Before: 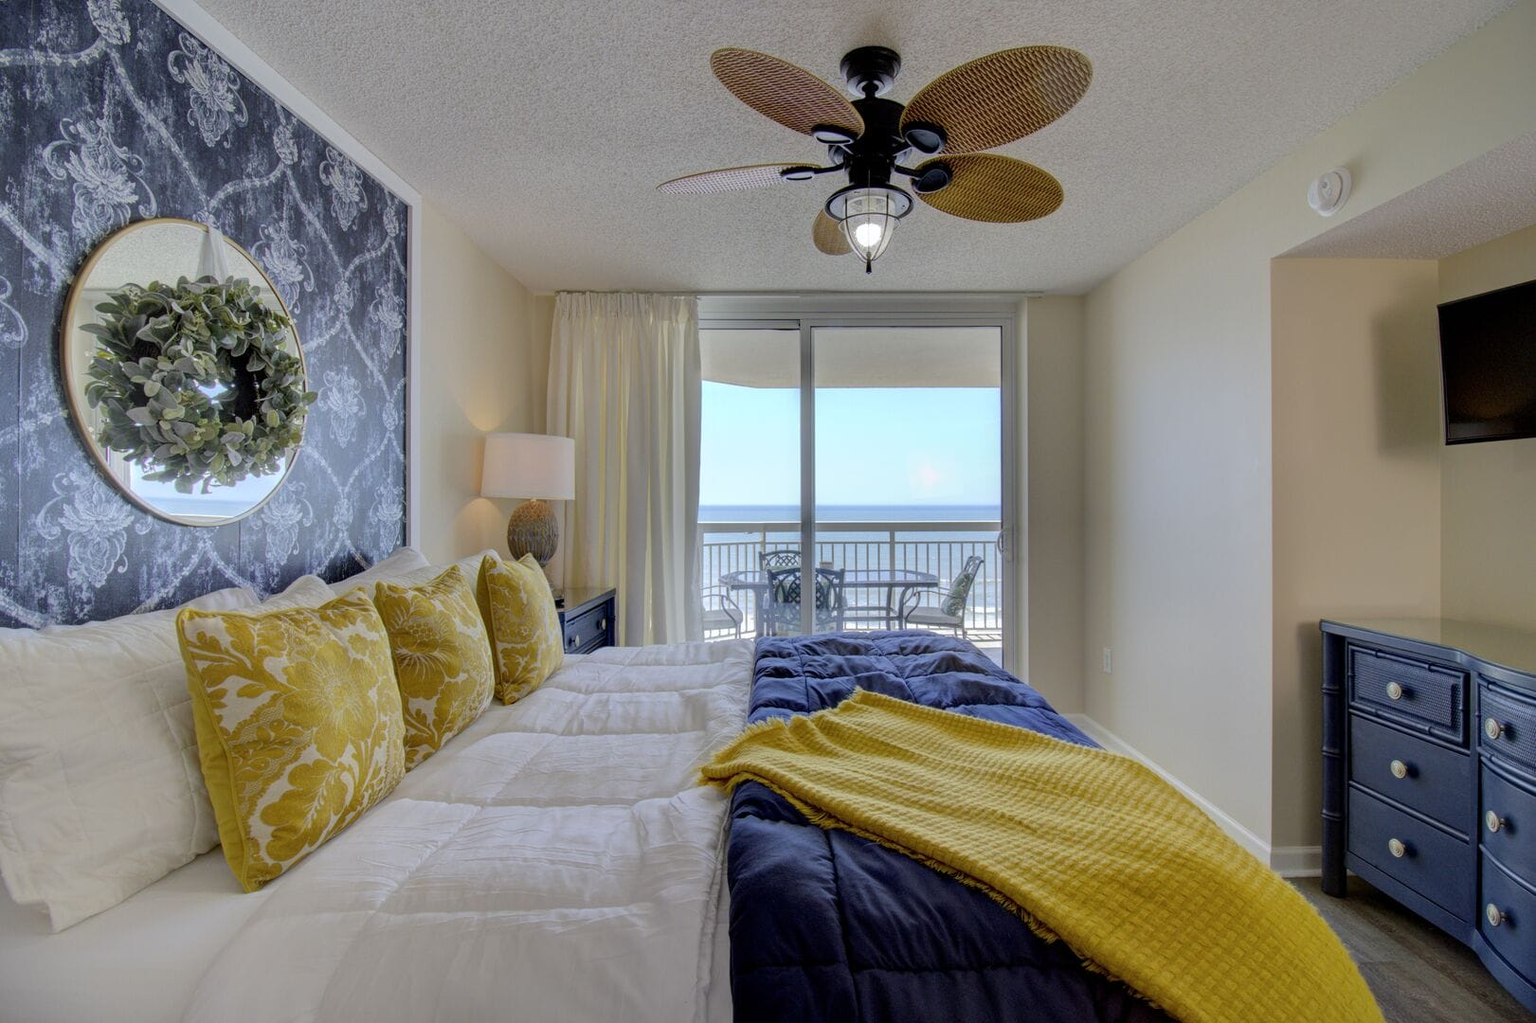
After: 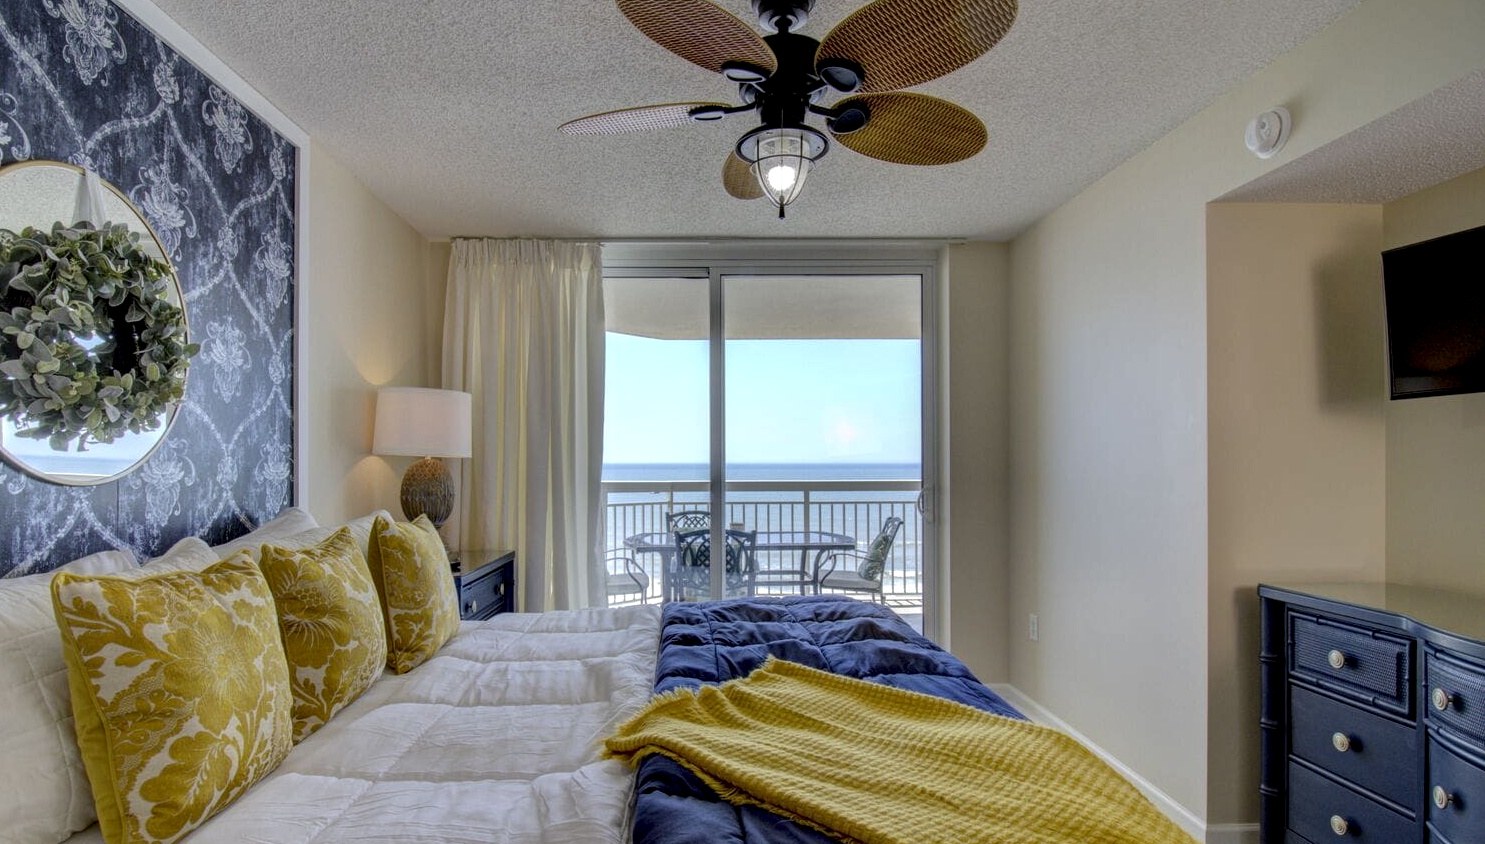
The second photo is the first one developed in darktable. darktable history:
contrast brightness saturation: contrast 0.027, brightness -0.033
local contrast: detail 130%
crop: left 8.342%, top 6.56%, bottom 15.245%
